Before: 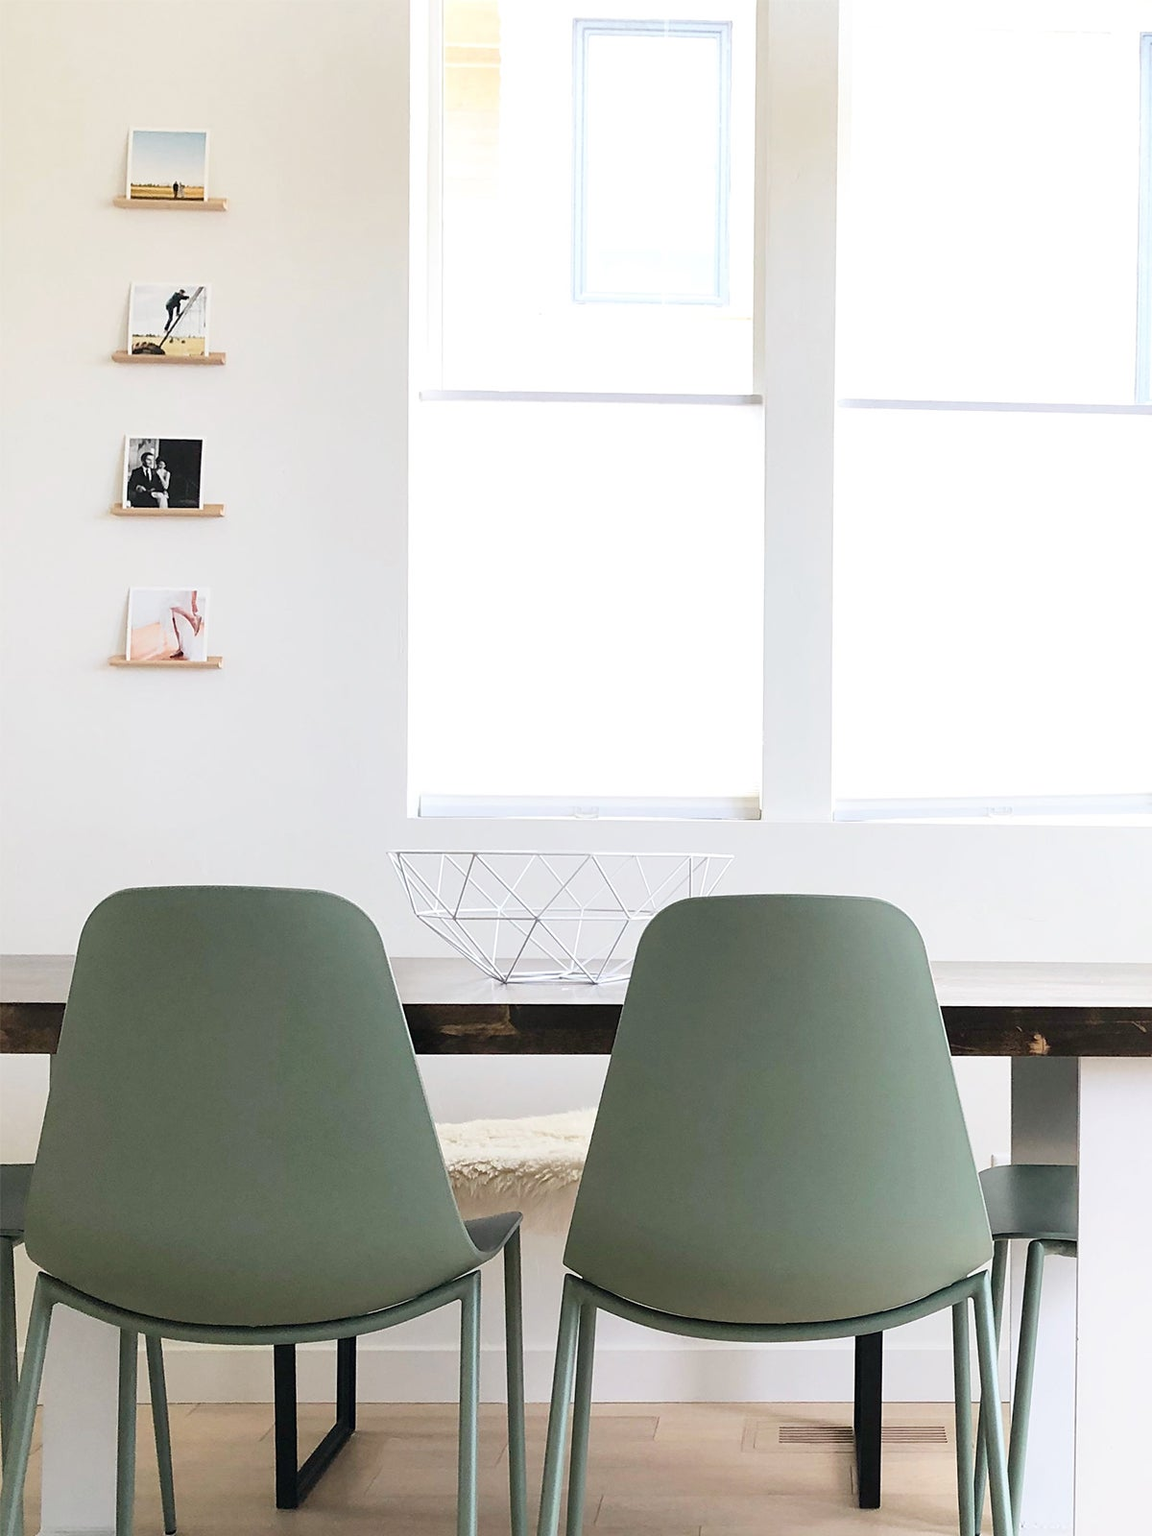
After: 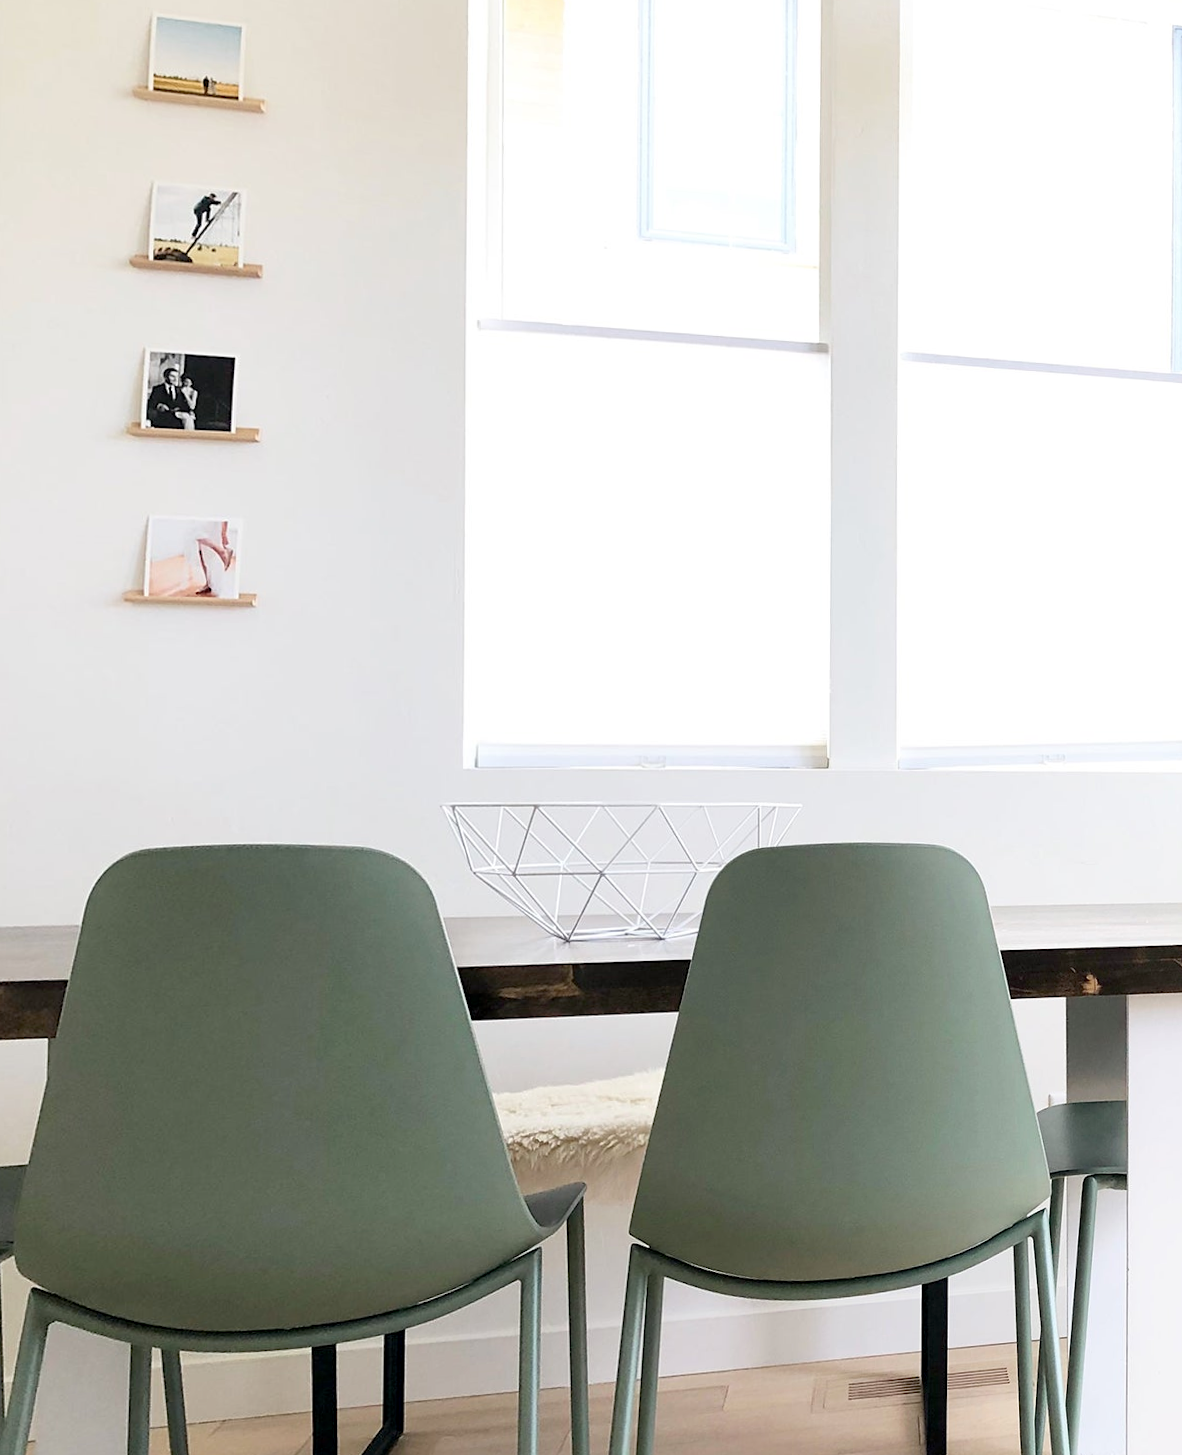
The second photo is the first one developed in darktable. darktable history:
rotate and perspective: rotation -0.013°, lens shift (vertical) -0.027, lens shift (horizontal) 0.178, crop left 0.016, crop right 0.989, crop top 0.082, crop bottom 0.918
exposure: black level correction 0.005, exposure 0.001 EV, compensate highlight preservation false
